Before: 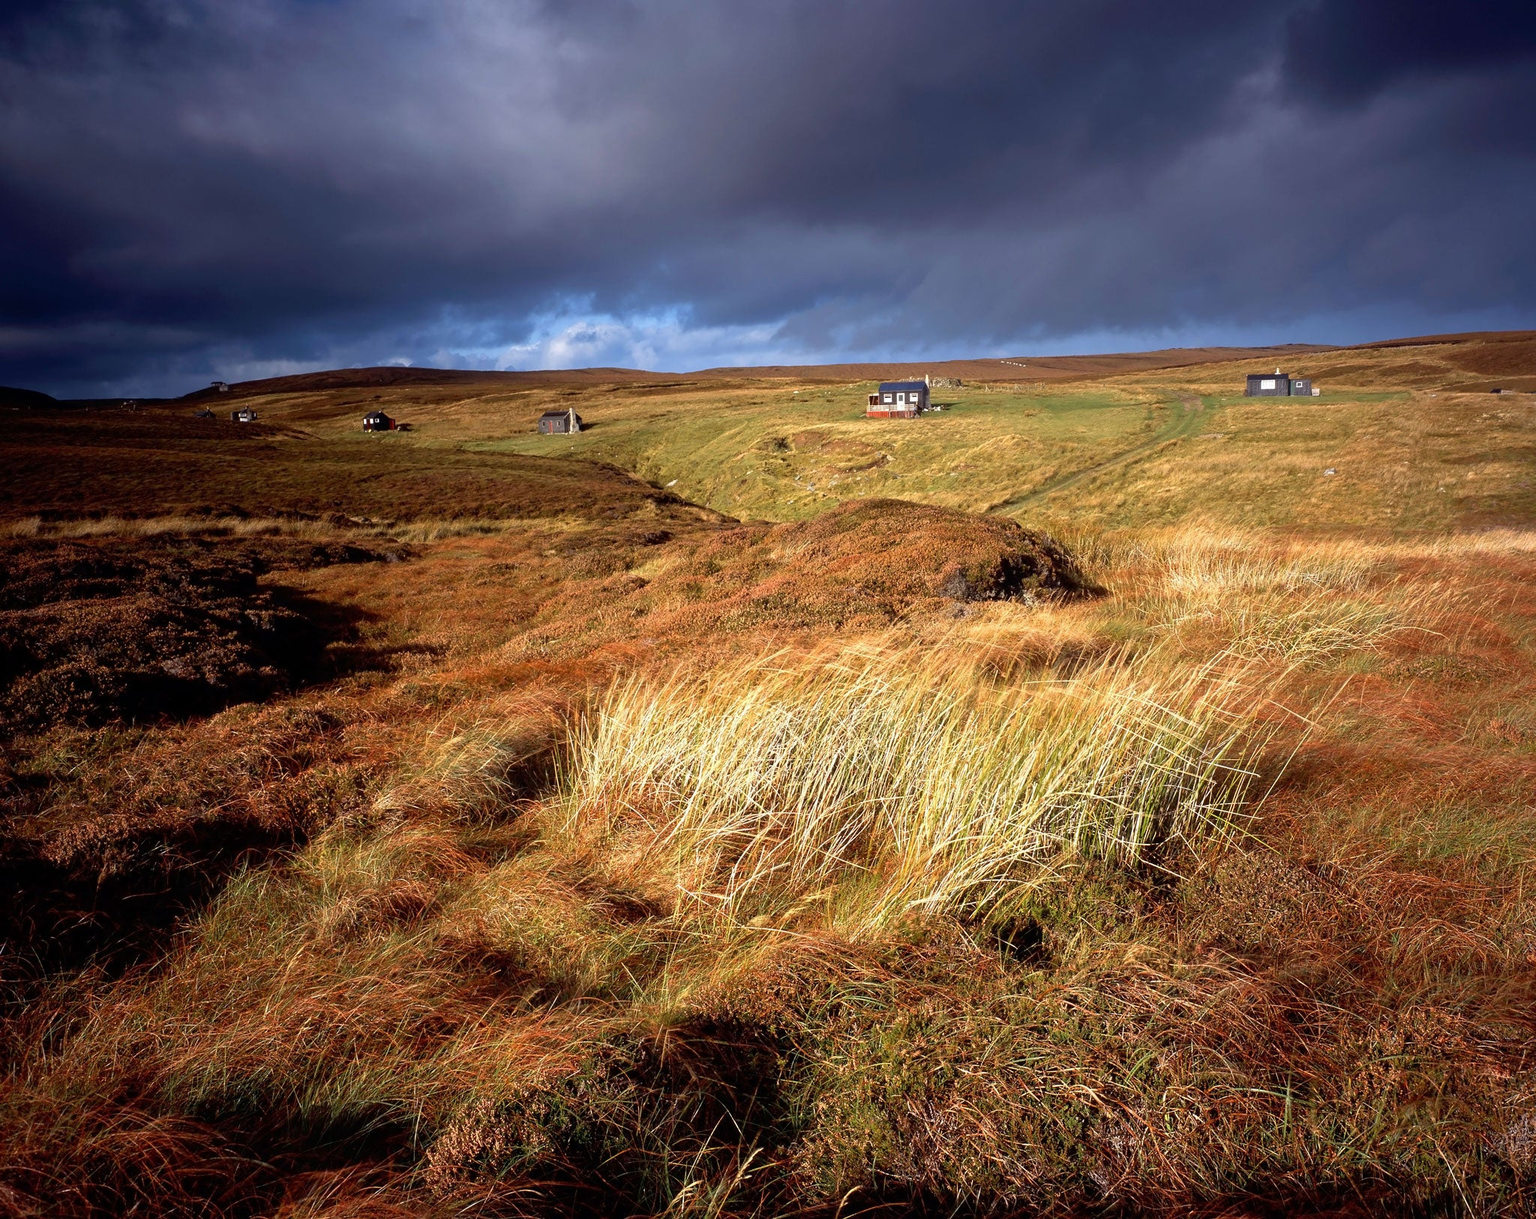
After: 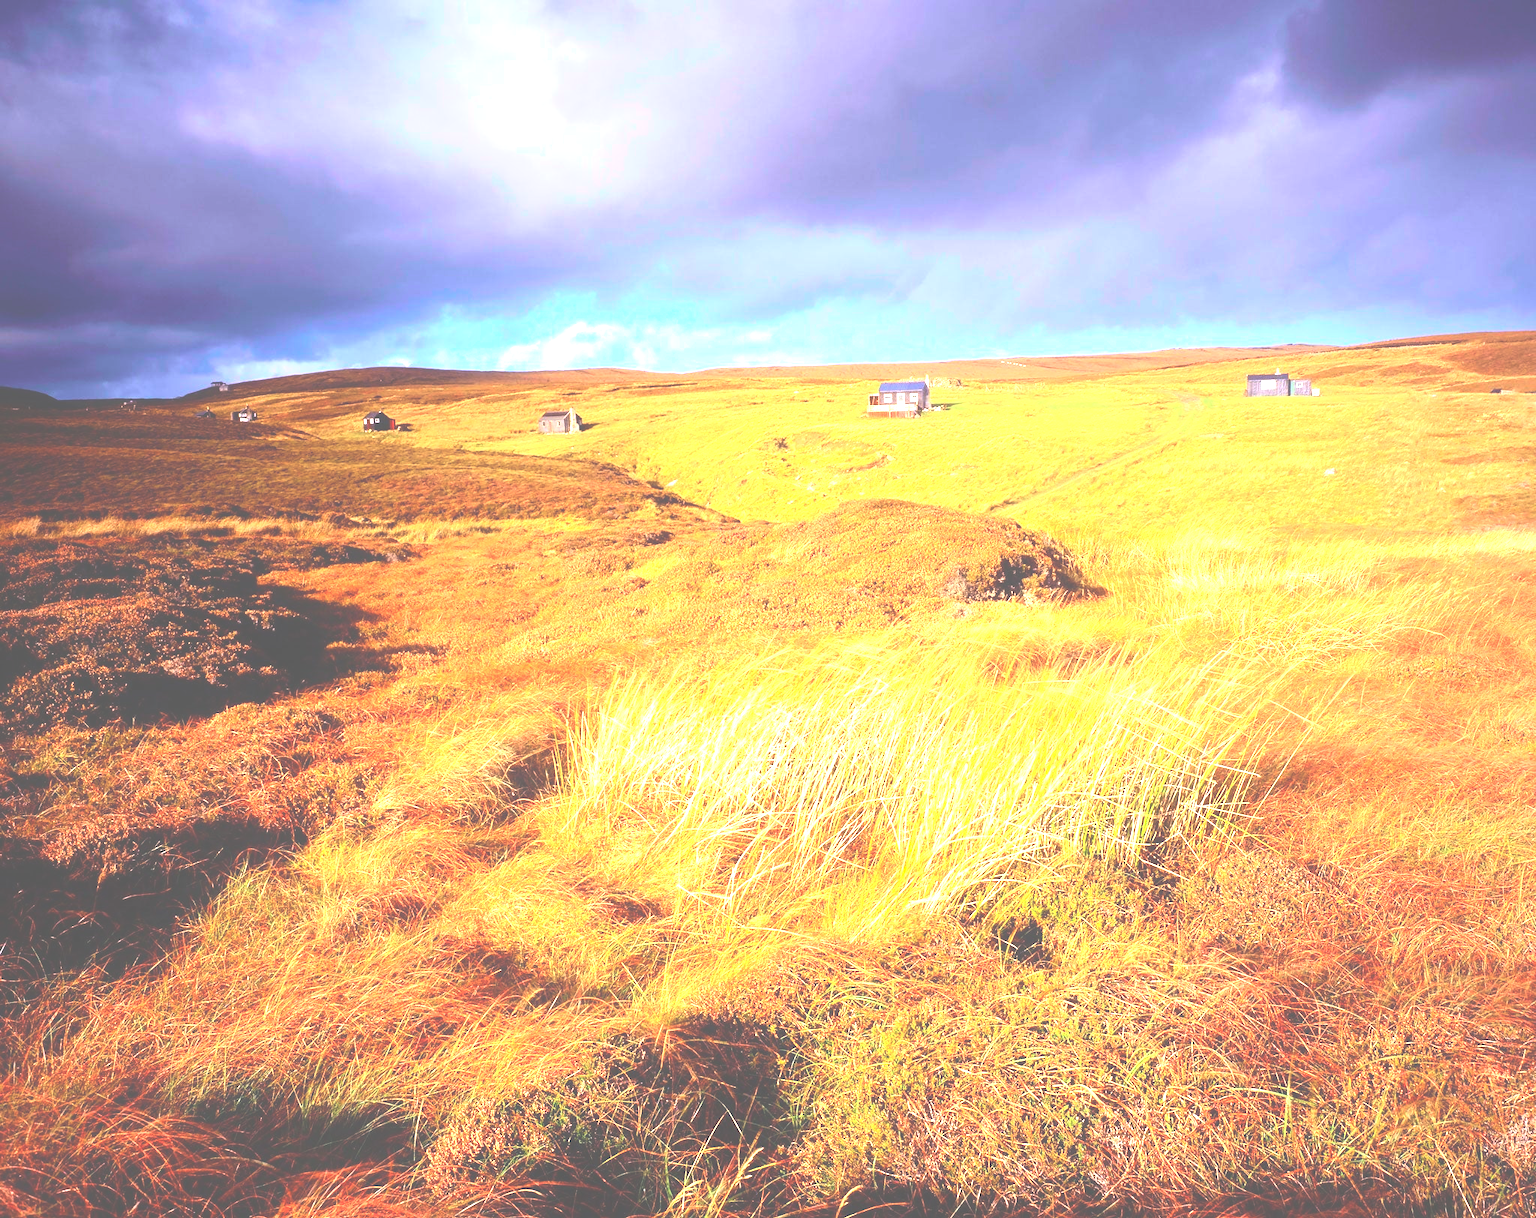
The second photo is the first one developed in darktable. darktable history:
exposure: black level correction -0.023, exposure 1.396 EV, compensate highlight preservation false
contrast brightness saturation: contrast 0.042, saturation 0.154
tone equalizer: -8 EV -0.785 EV, -7 EV -0.671 EV, -6 EV -0.604 EV, -5 EV -0.37 EV, -3 EV 0.371 EV, -2 EV 0.6 EV, -1 EV 0.686 EV, +0 EV 0.742 EV
color correction: highlights b* -0.044
tone curve: curves: ch0 [(0, 0) (0.389, 0.458) (0.745, 0.82) (0.849, 0.917) (0.919, 0.969) (1, 1)]; ch1 [(0, 0) (0.437, 0.404) (0.5, 0.5) (0.529, 0.55) (0.58, 0.6) (0.616, 0.649) (1, 1)]; ch2 [(0, 0) (0.442, 0.428) (0.5, 0.5) (0.525, 0.543) (0.585, 0.62) (1, 1)], color space Lab, independent channels, preserve colors none
